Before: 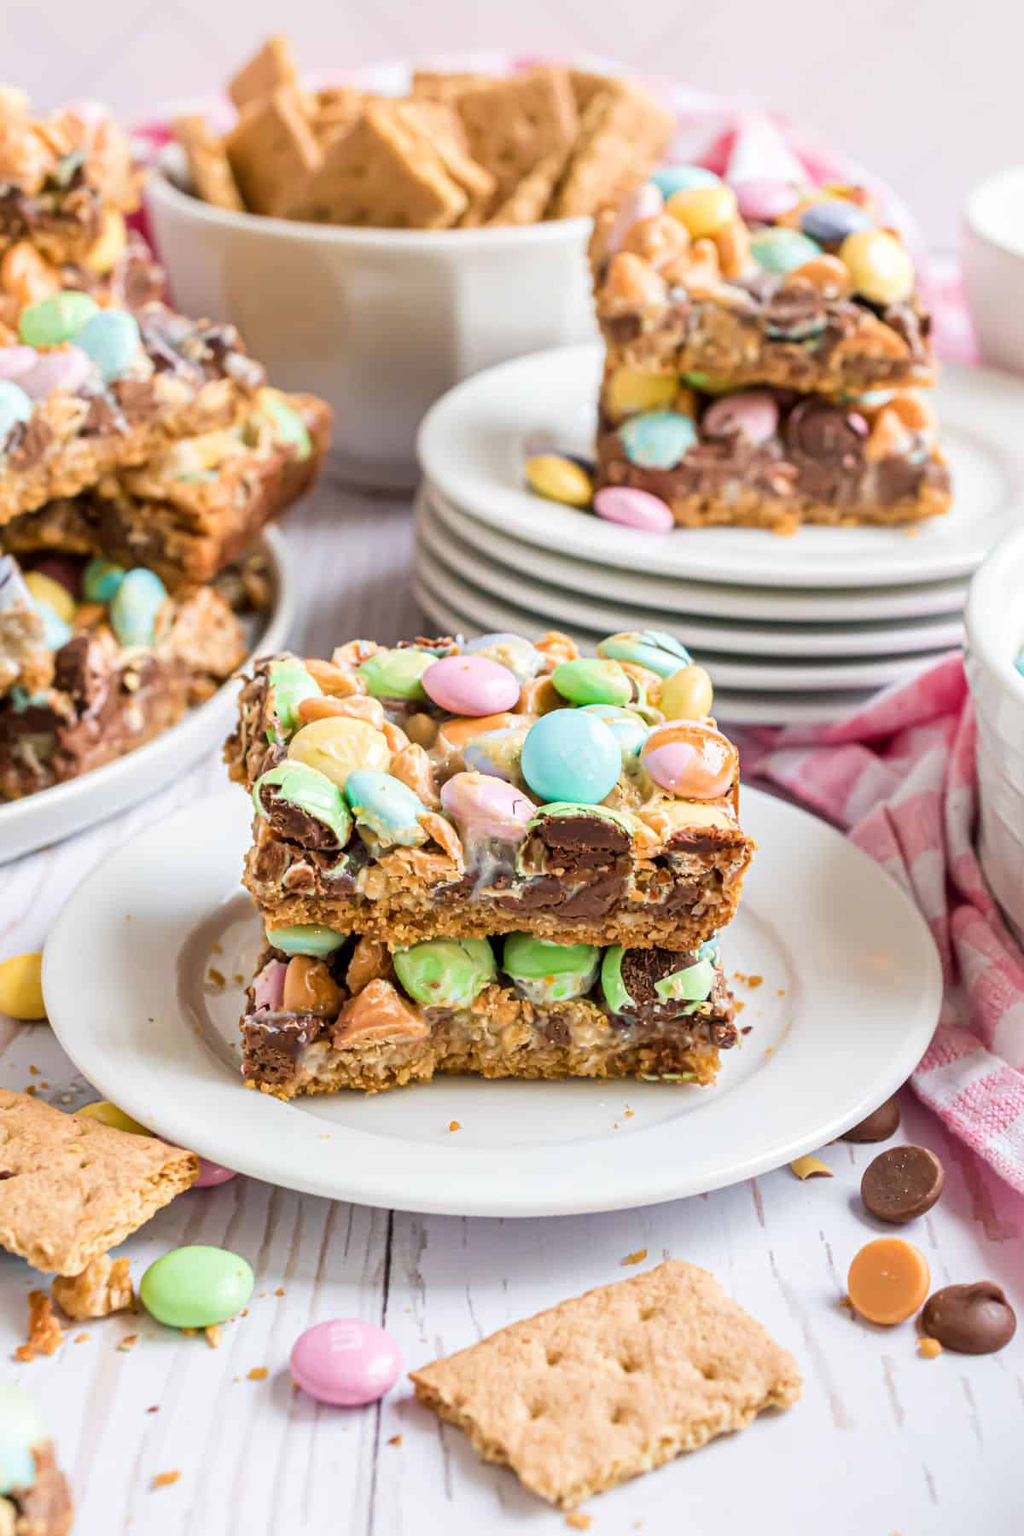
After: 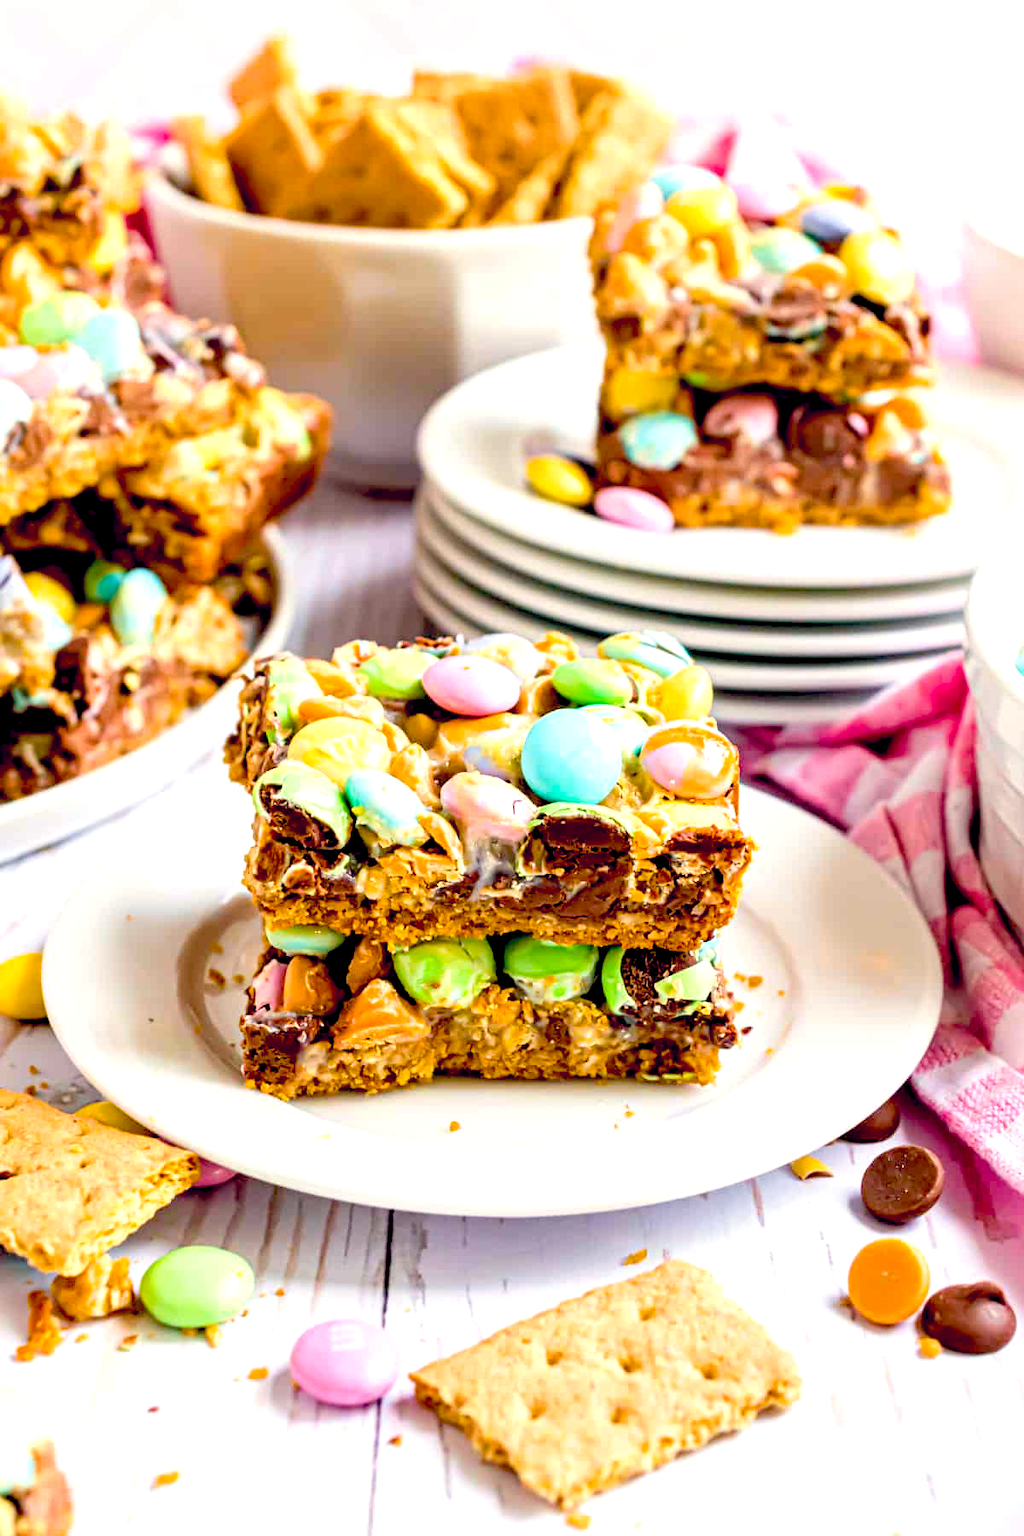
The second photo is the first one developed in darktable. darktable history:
exposure: black level correction 0.039, exposure 0.498 EV, compensate exposure bias true, compensate highlight preservation false
color balance rgb: highlights gain › chroma 3.014%, highlights gain › hue 78.79°, global offset › chroma 0.132%, global offset › hue 253.11°, shadows fall-off 299.929%, white fulcrum 1.98 EV, highlights fall-off 299.757%, perceptual saturation grading › global saturation 25.67%, mask middle-gray fulcrum 99.359%, global vibrance 20%, contrast gray fulcrum 38.416%
